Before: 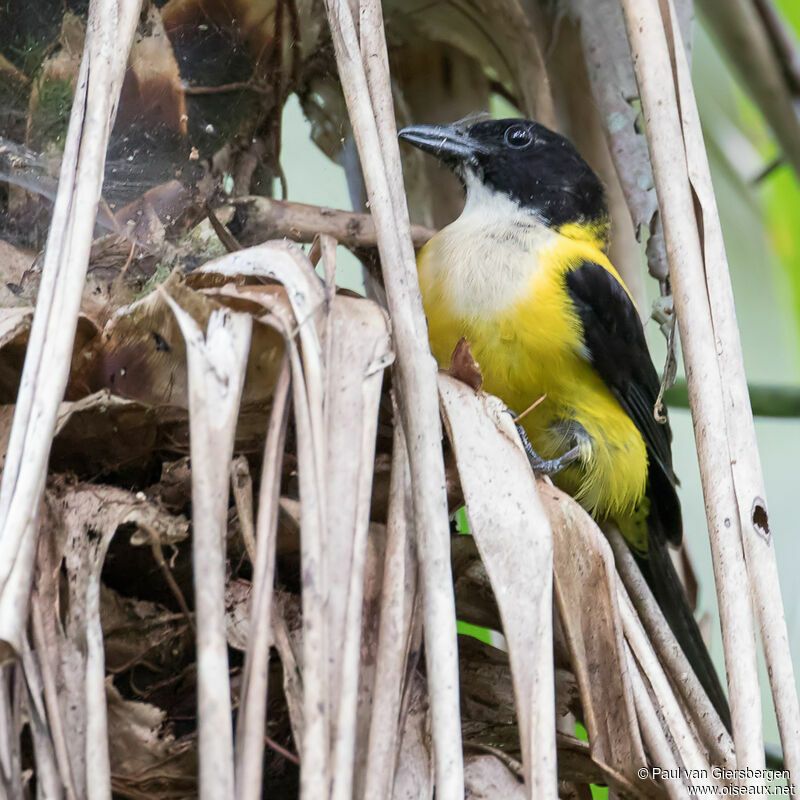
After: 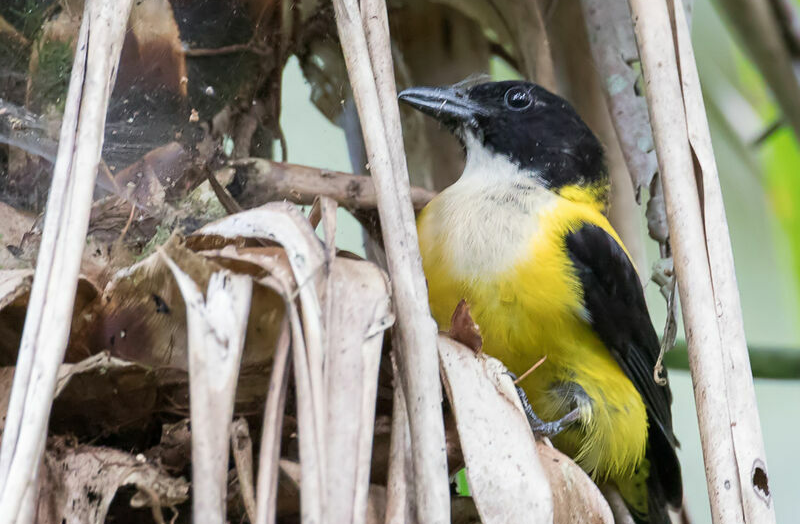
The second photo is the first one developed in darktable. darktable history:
crop and rotate: top 4.764%, bottom 29.717%
